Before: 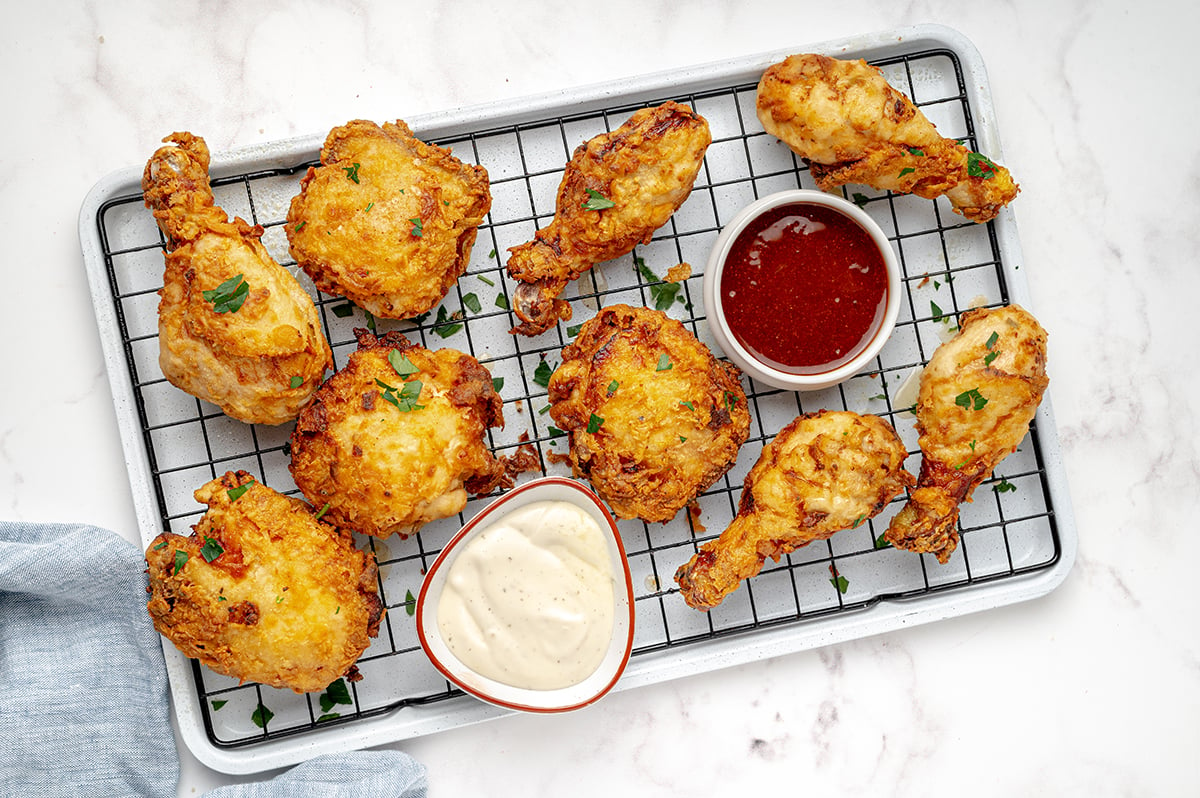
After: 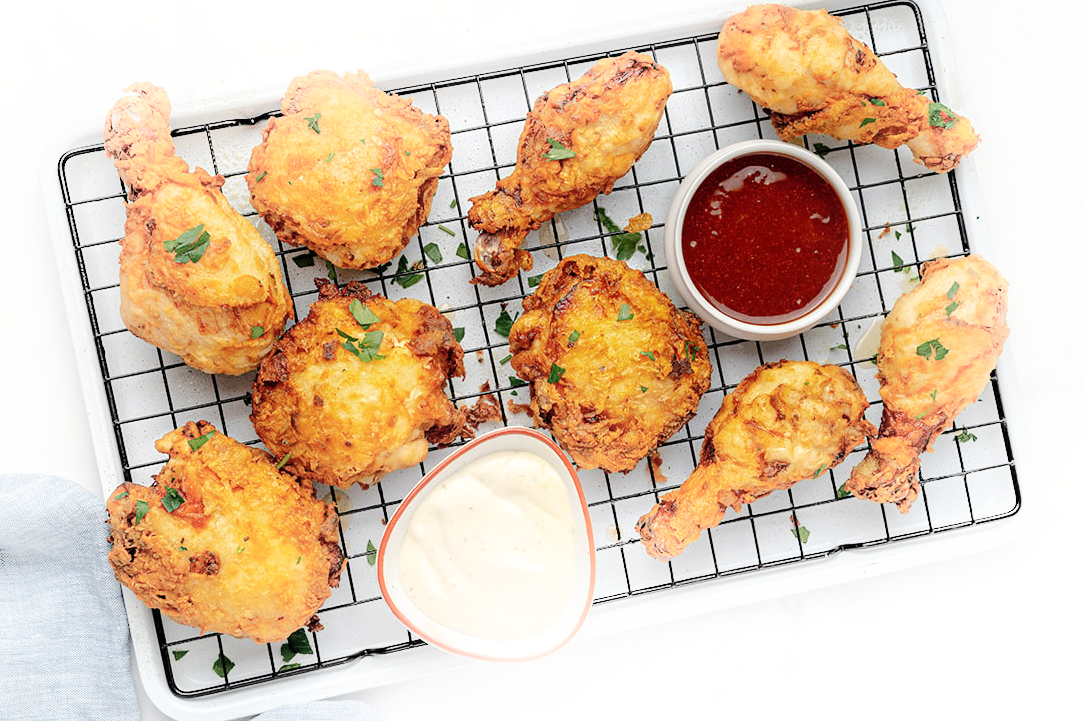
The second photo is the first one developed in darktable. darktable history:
crop: left 3.325%, top 6.38%, right 6.282%, bottom 3.204%
shadows and highlights: shadows -21.62, highlights 98.55, highlights color adjustment 0.117%, soften with gaussian
